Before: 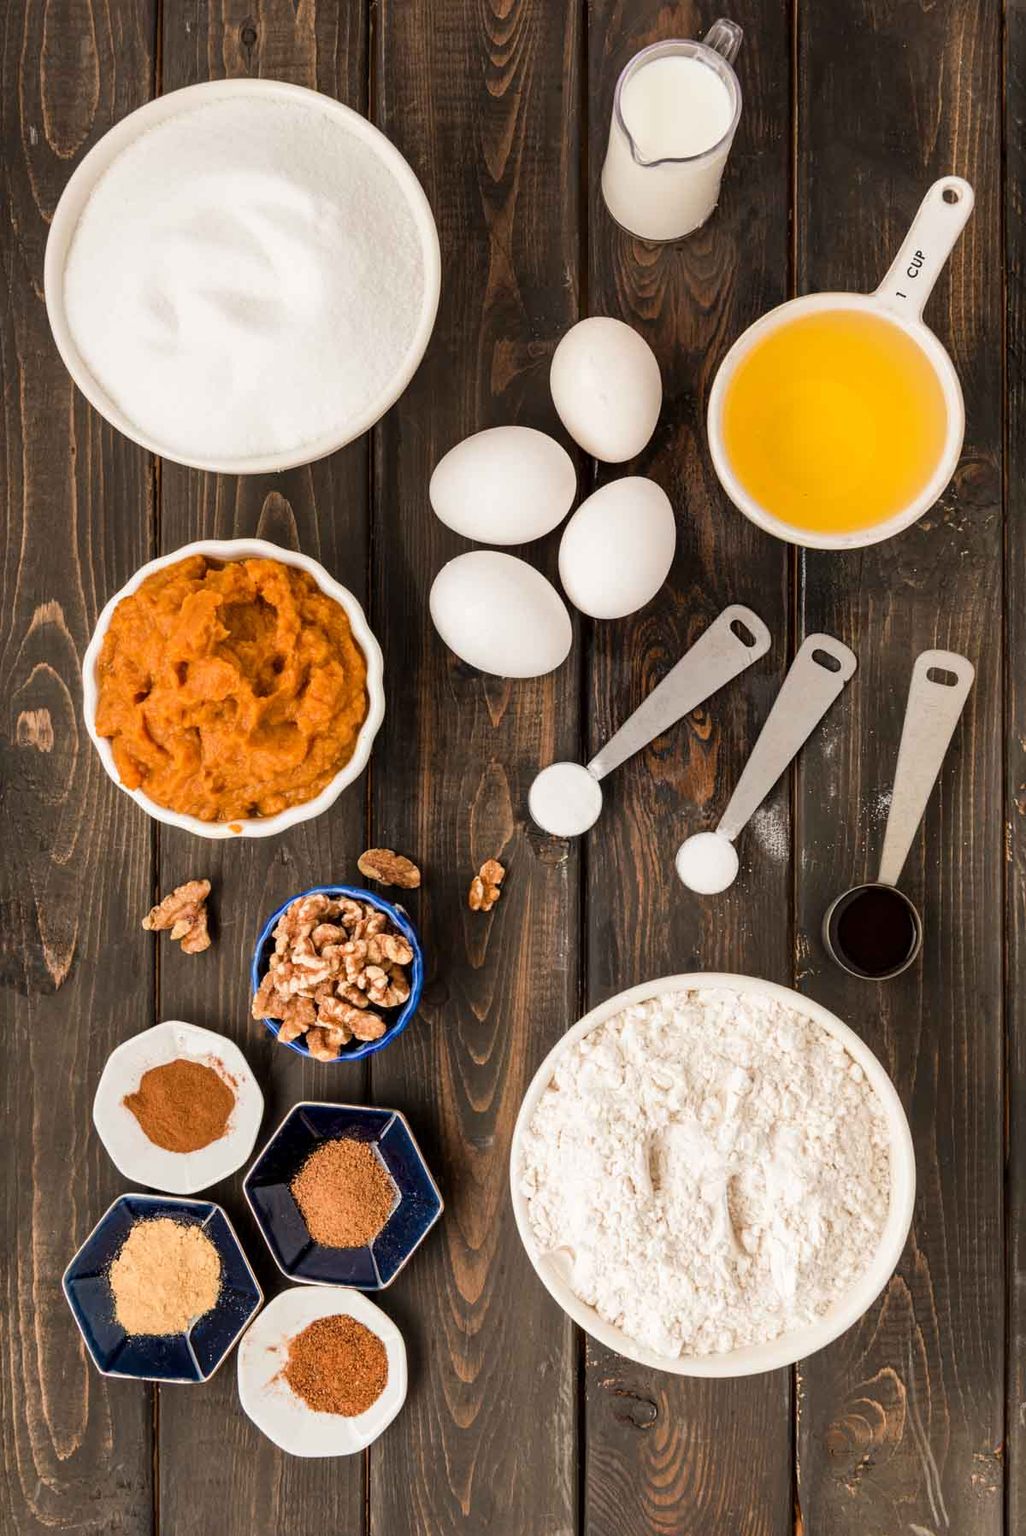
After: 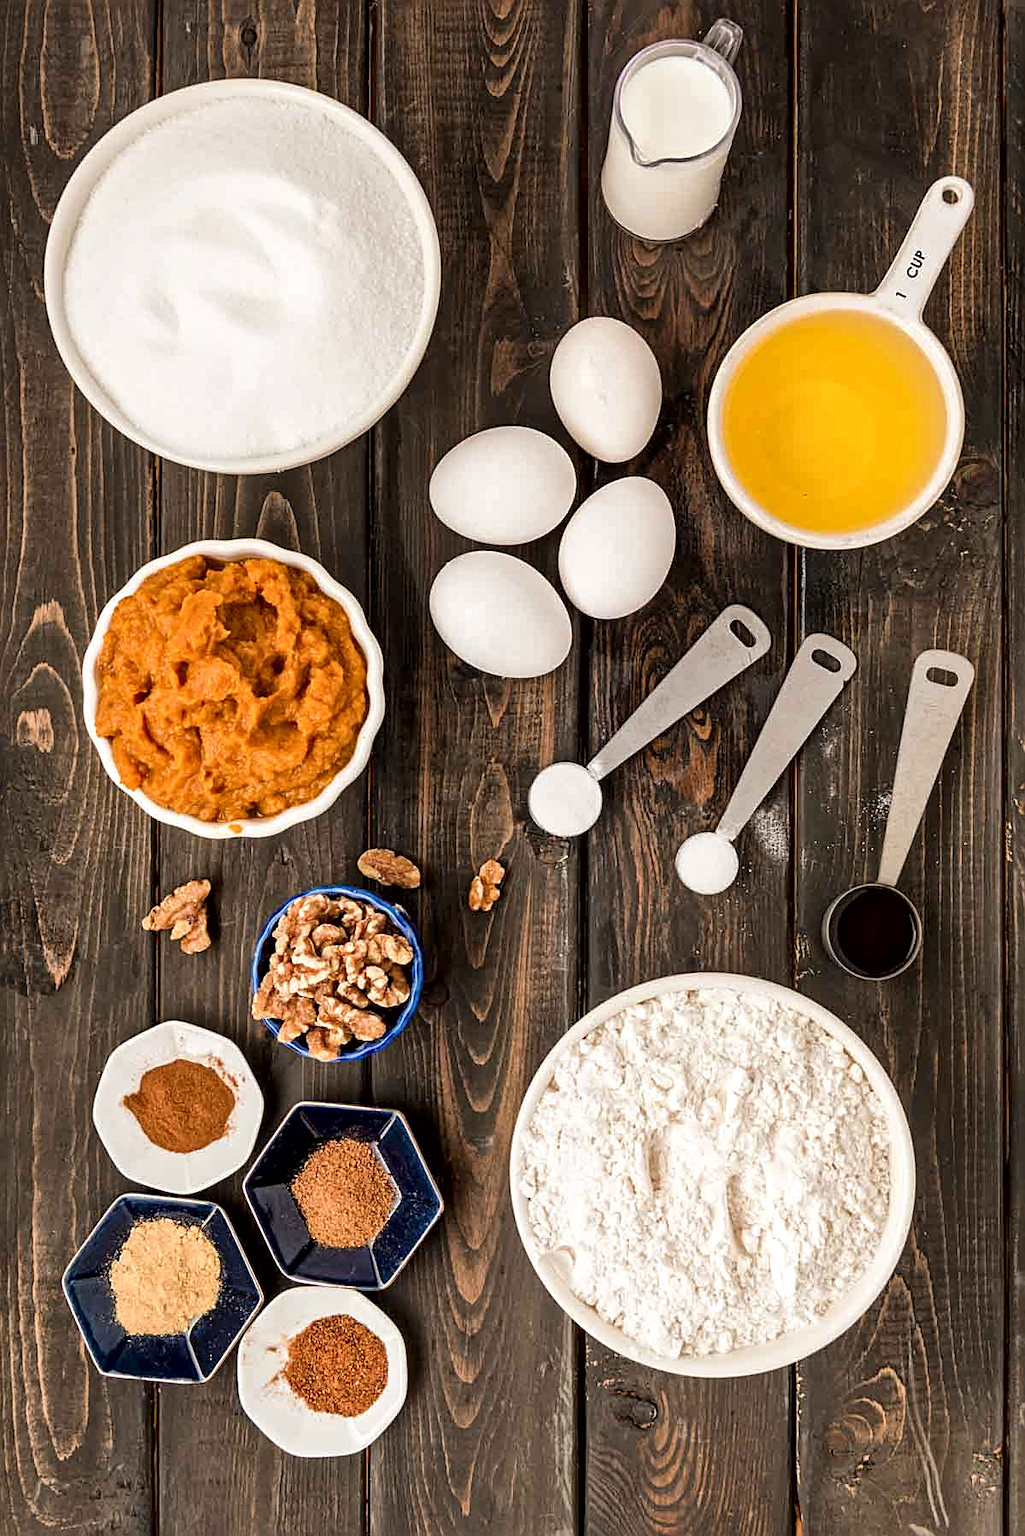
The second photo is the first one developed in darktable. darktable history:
local contrast: mode bilateral grid, contrast 20, coarseness 19, detail 163%, midtone range 0.2
sharpen: on, module defaults
tone equalizer: on, module defaults
shadows and highlights: shadows -23.08, highlights 46.15, soften with gaussian
